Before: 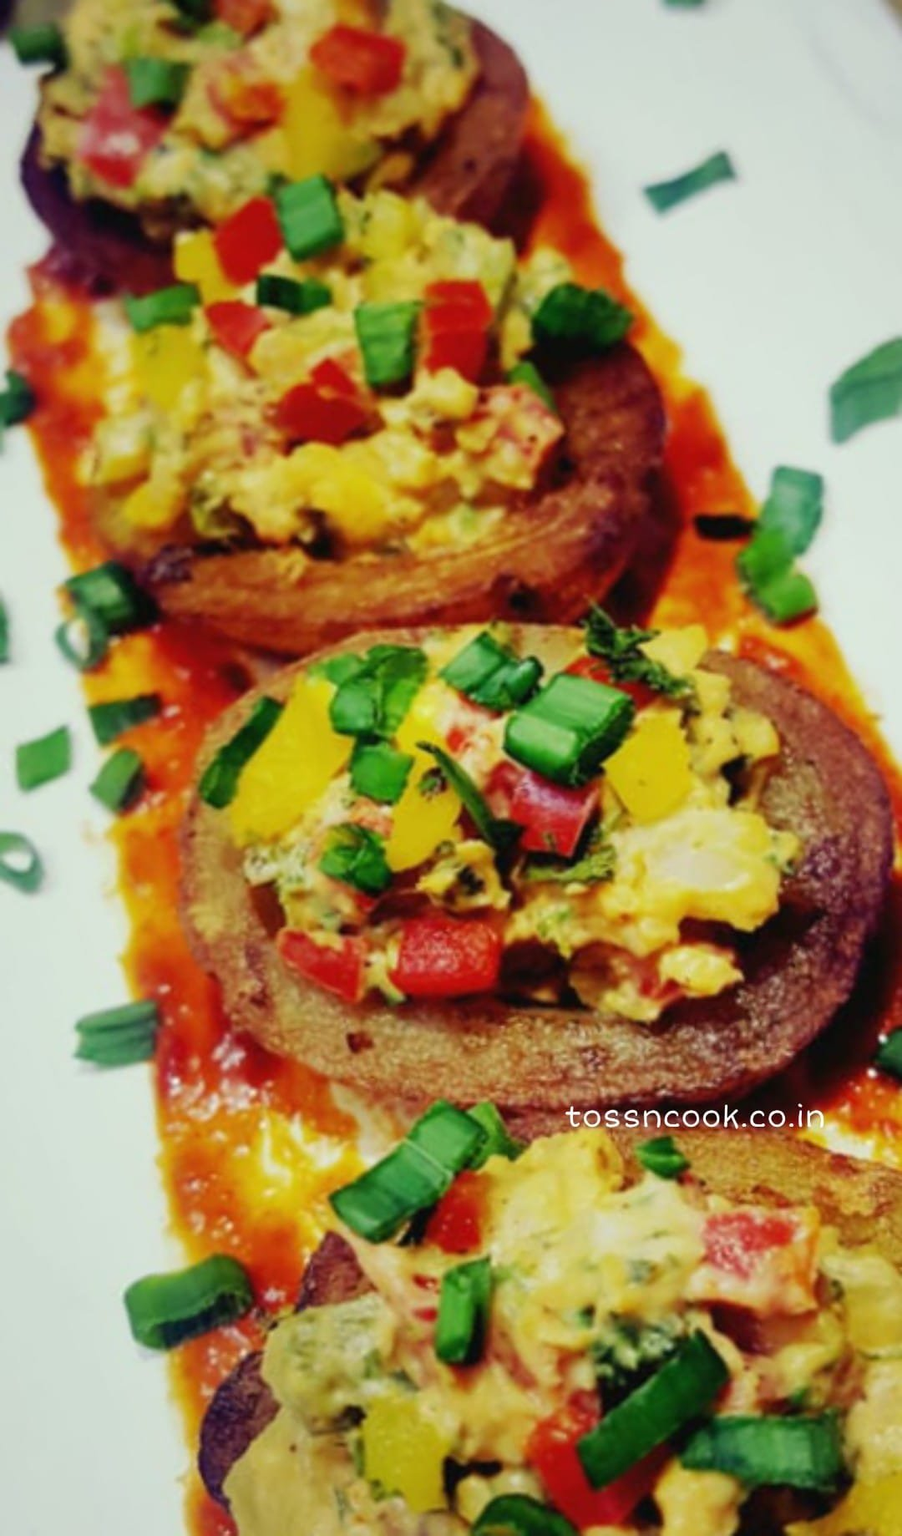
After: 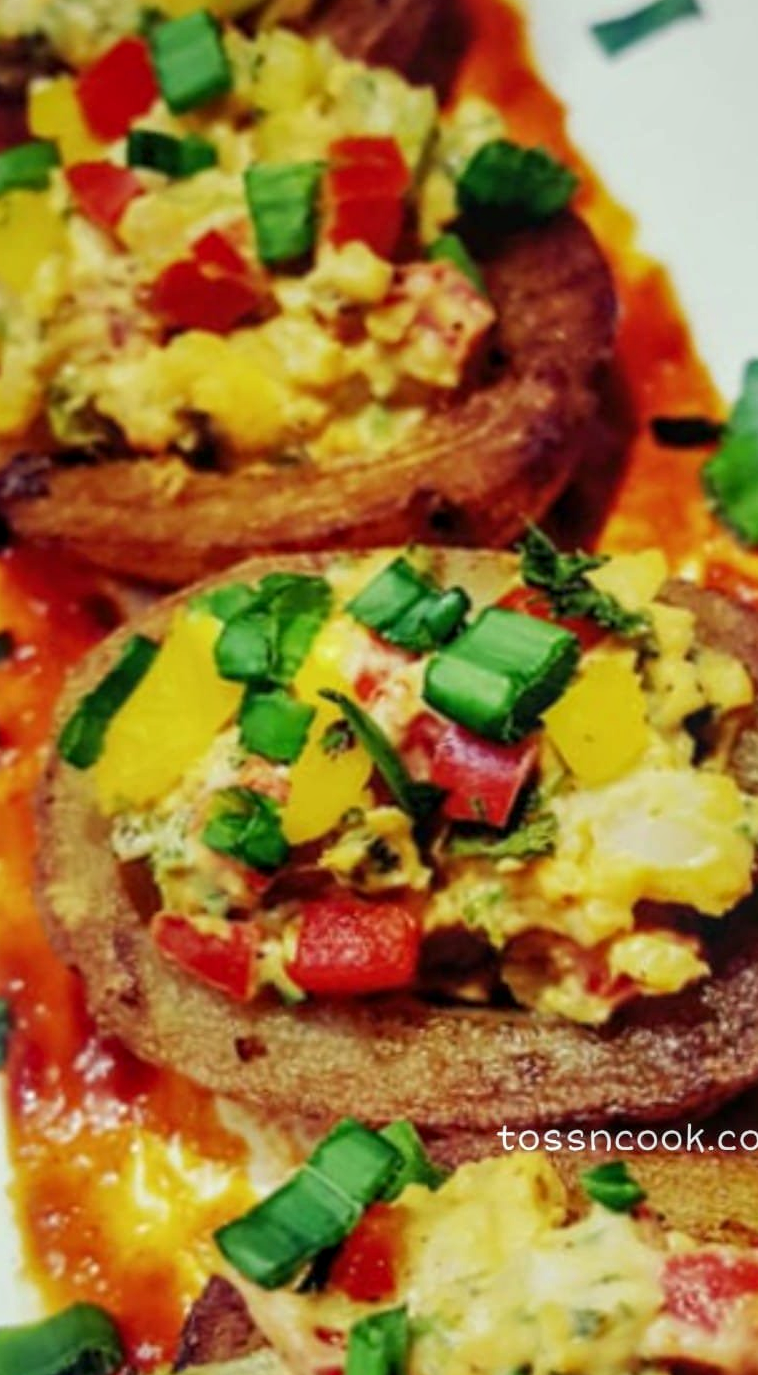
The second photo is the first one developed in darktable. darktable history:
crop and rotate: left 16.797%, top 10.842%, right 12.984%, bottom 14.371%
local contrast: on, module defaults
tone equalizer: edges refinement/feathering 500, mask exposure compensation -1.57 EV, preserve details no
